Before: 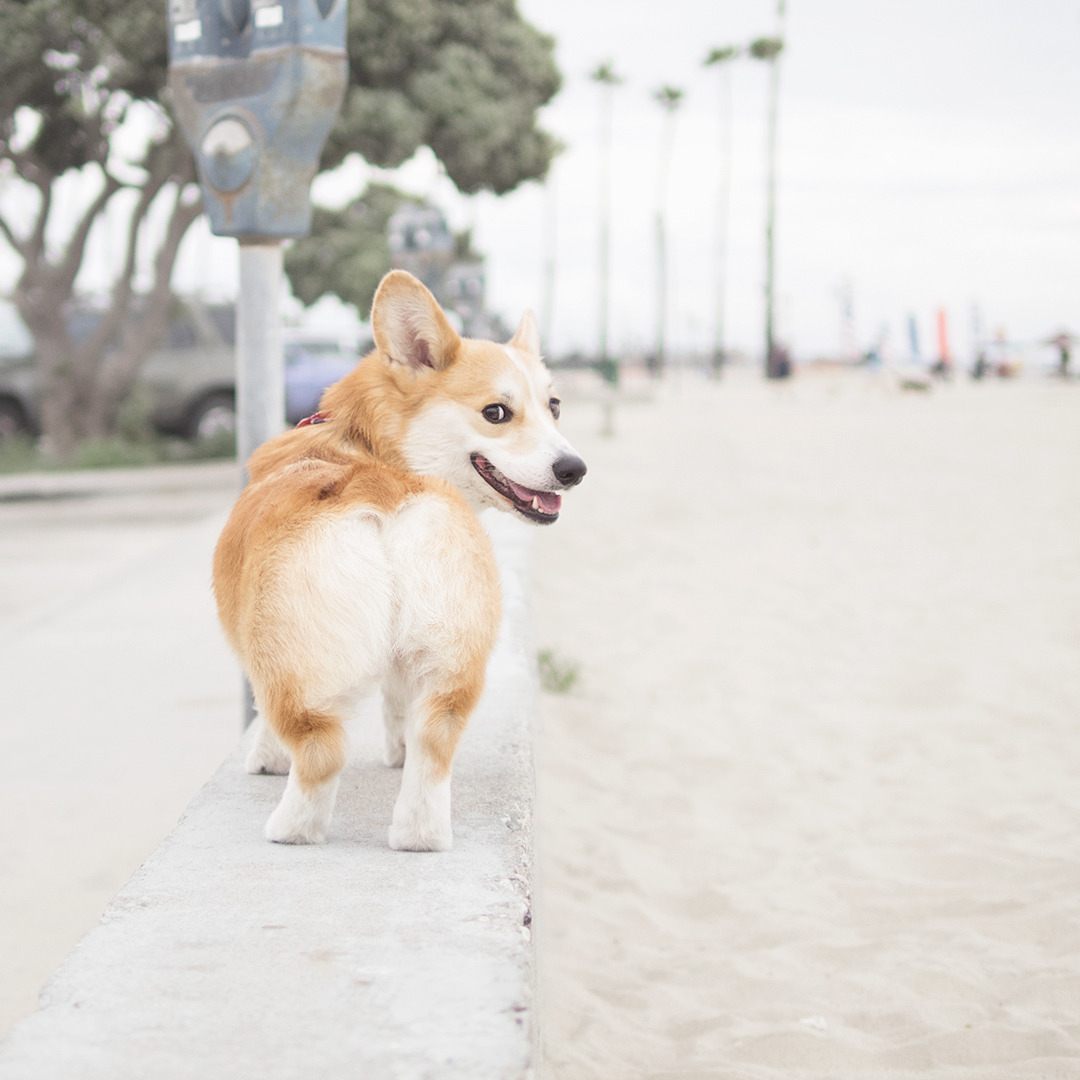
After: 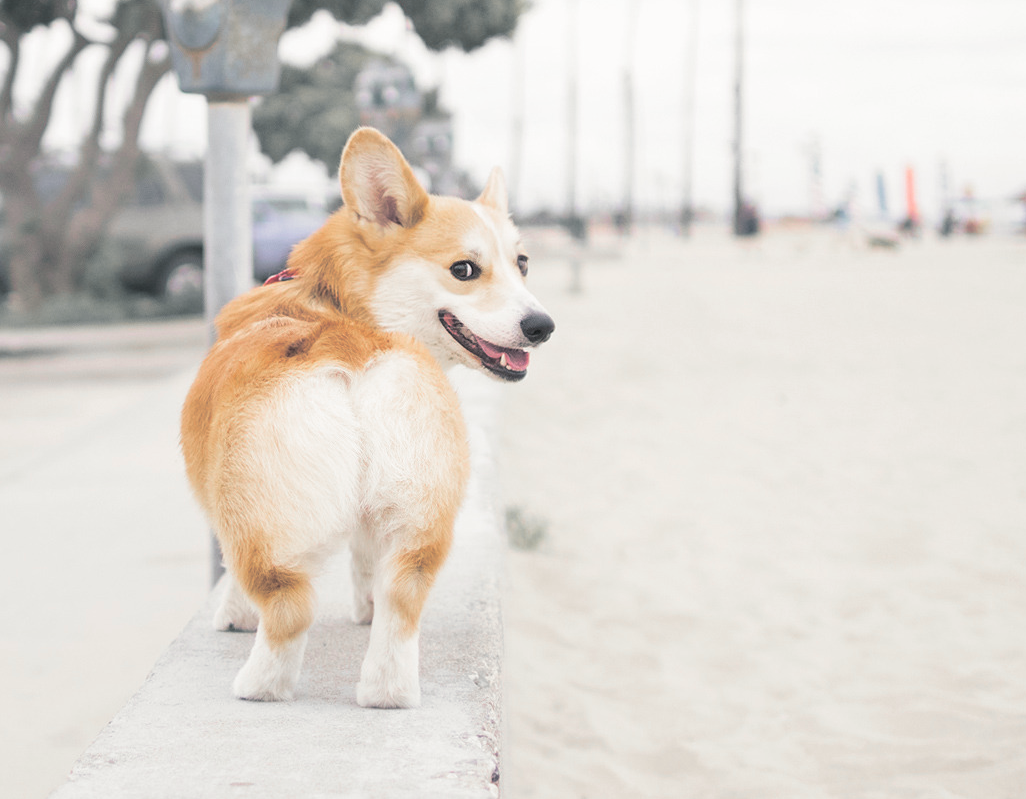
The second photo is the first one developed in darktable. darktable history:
split-toning: shadows › hue 201.6°, shadows › saturation 0.16, highlights › hue 50.4°, highlights › saturation 0.2, balance -49.9
crop and rotate: left 2.991%, top 13.302%, right 1.981%, bottom 12.636%
color zones: curves: ch1 [(0, 0.679) (0.143, 0.647) (0.286, 0.261) (0.378, -0.011) (0.571, 0.396) (0.714, 0.399) (0.857, 0.406) (1, 0.679)]
